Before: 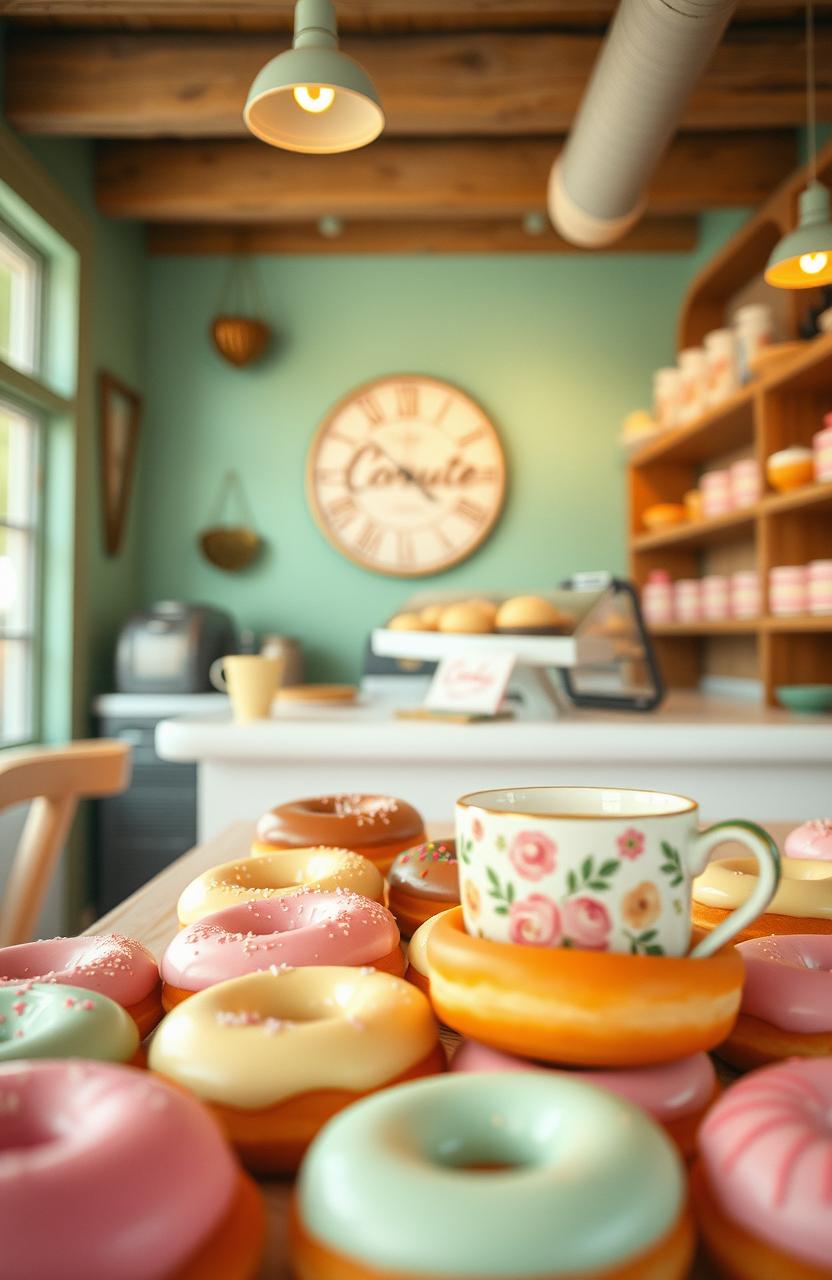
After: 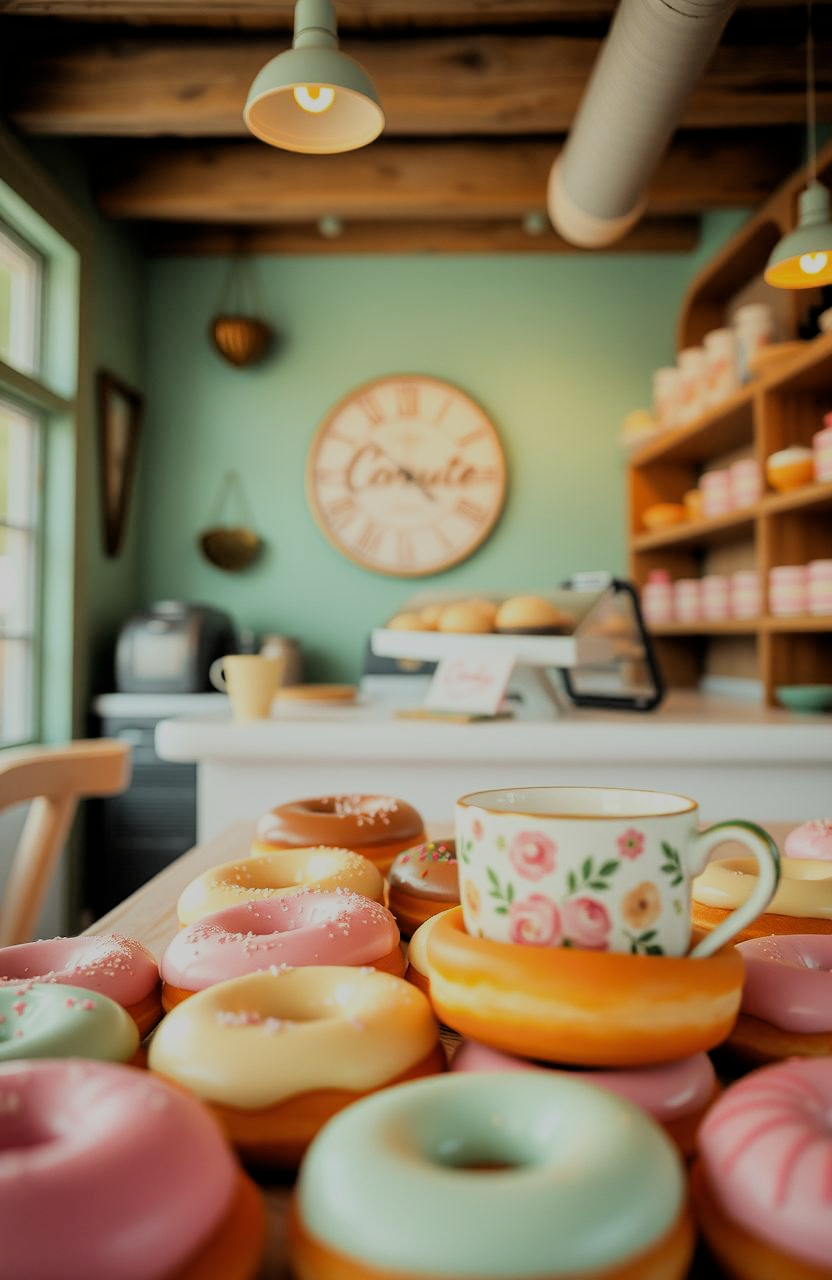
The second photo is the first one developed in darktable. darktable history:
exposure: exposure -0.295 EV, compensate exposure bias true, compensate highlight preservation false
tone equalizer: on, module defaults
filmic rgb: black relative exposure -4.12 EV, white relative exposure 5.16 EV, threshold 5.99 EV, hardness 2.06, contrast 1.177, enable highlight reconstruction true
